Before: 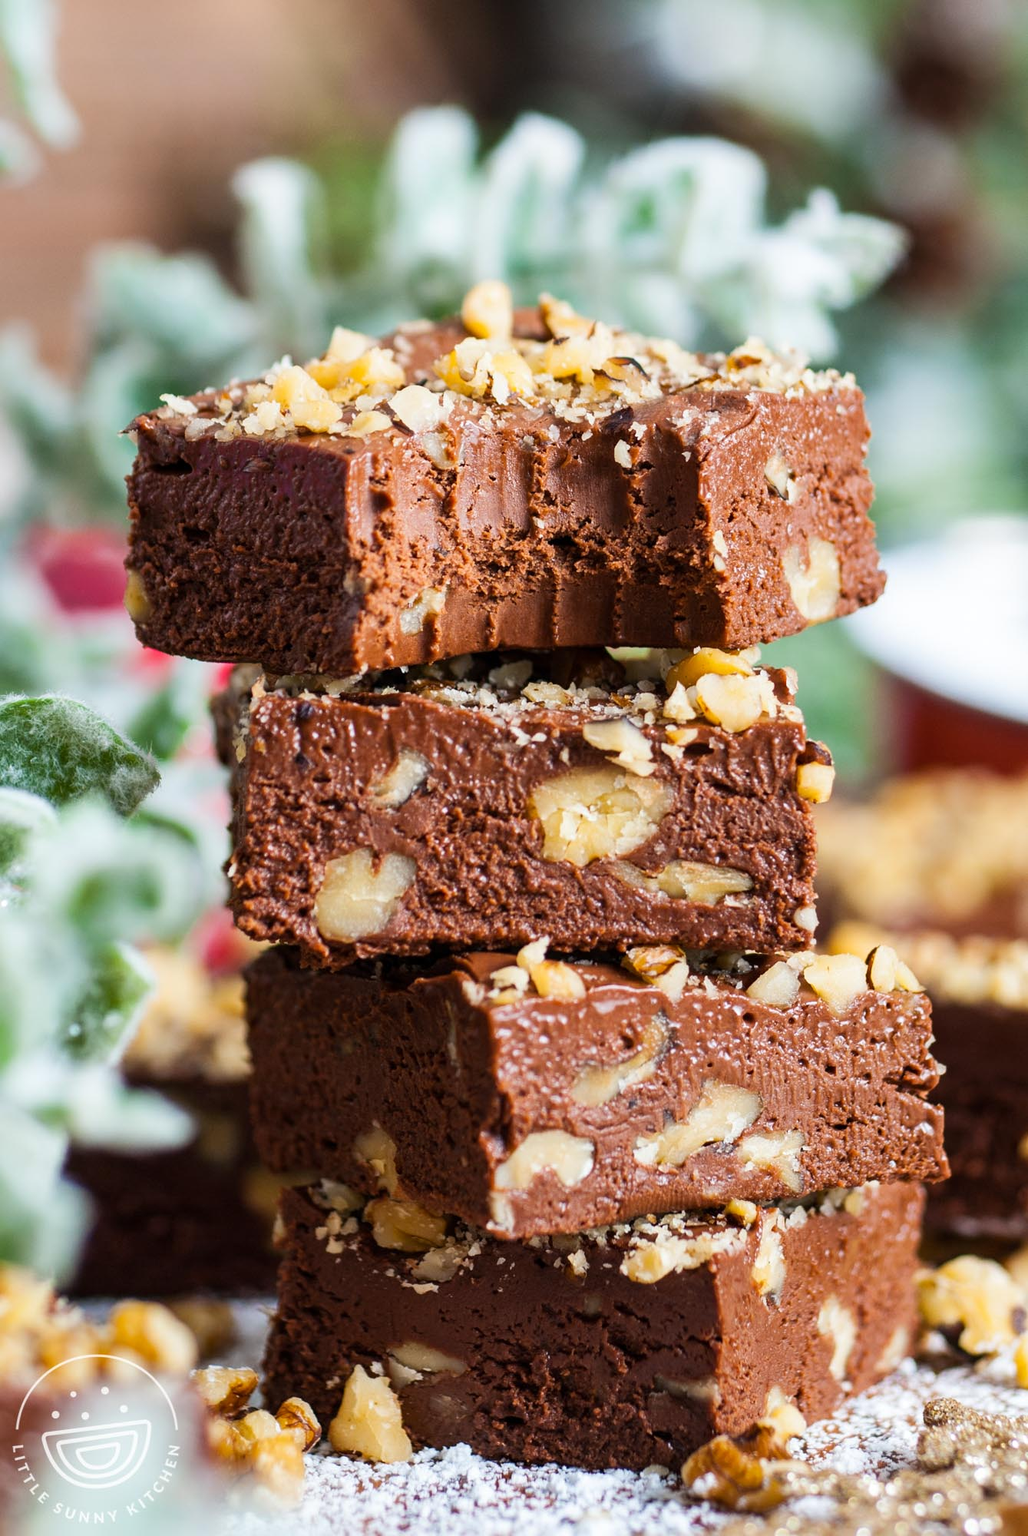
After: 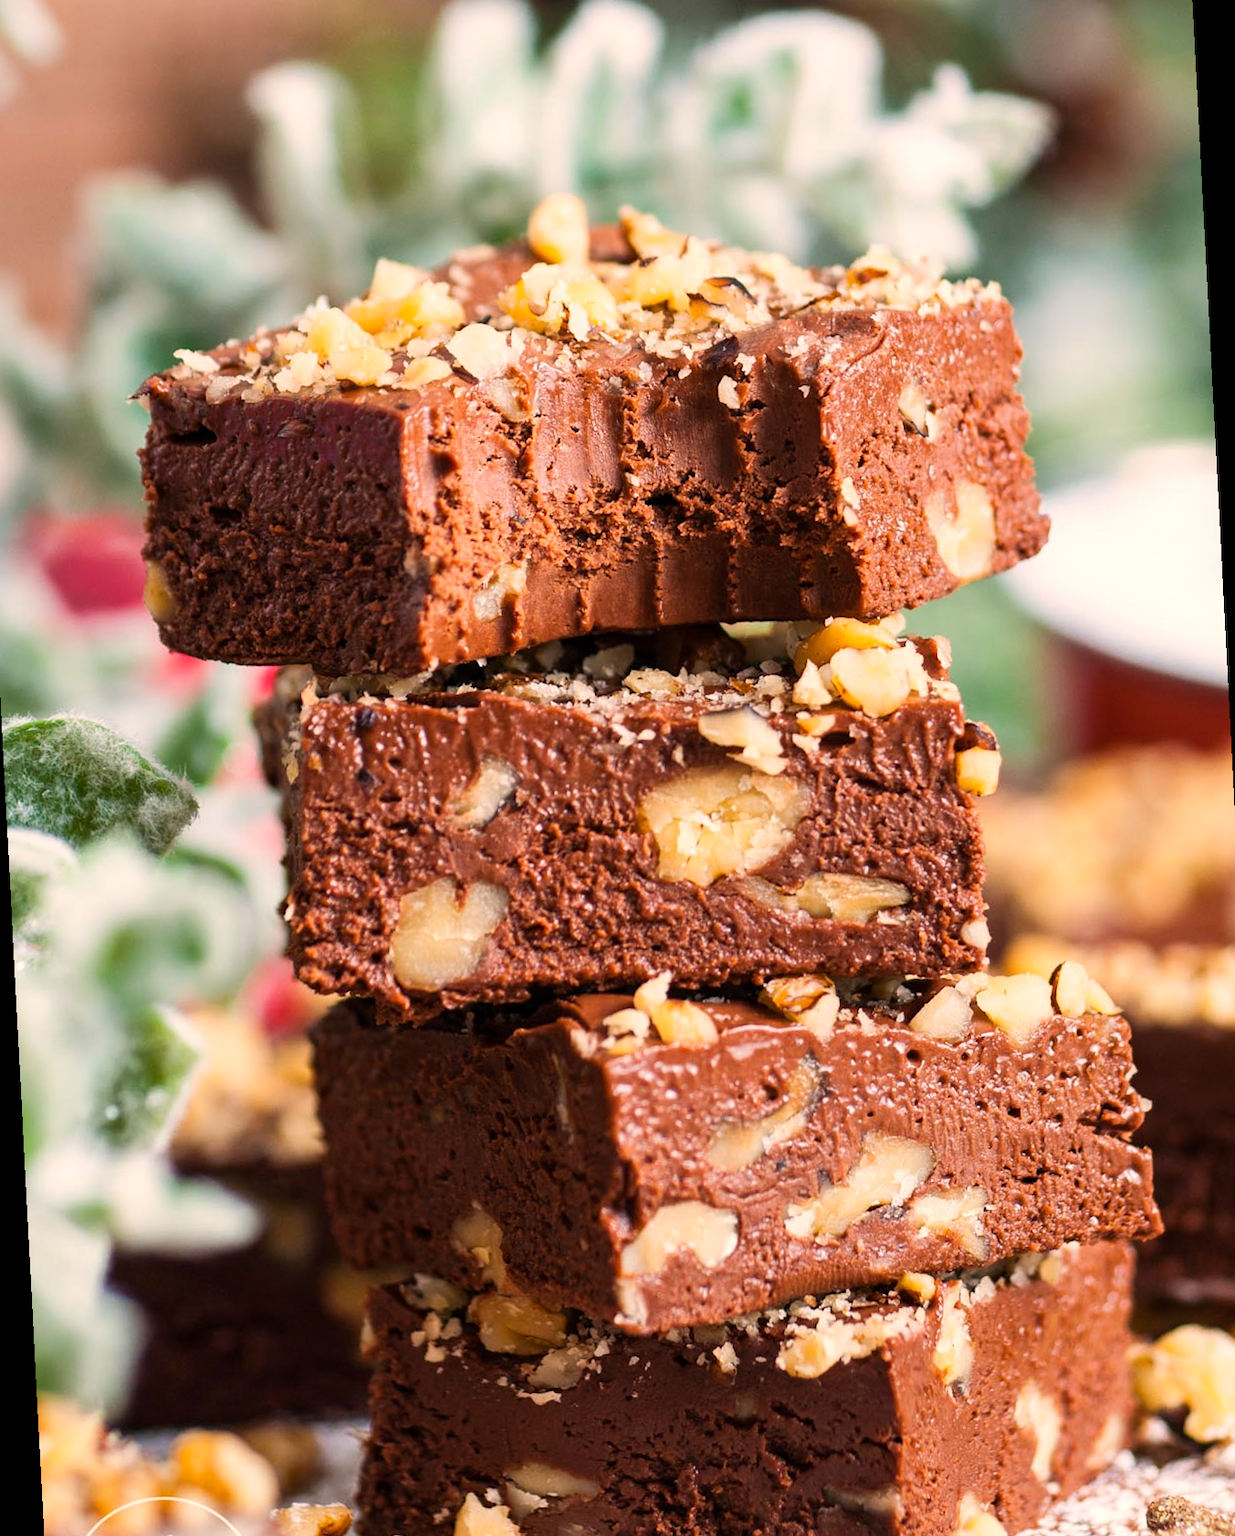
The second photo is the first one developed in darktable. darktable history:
rotate and perspective: rotation -3°, crop left 0.031, crop right 0.968, crop top 0.07, crop bottom 0.93
crop and rotate: top 2.479%, bottom 3.018%
white balance: red 1.127, blue 0.943
